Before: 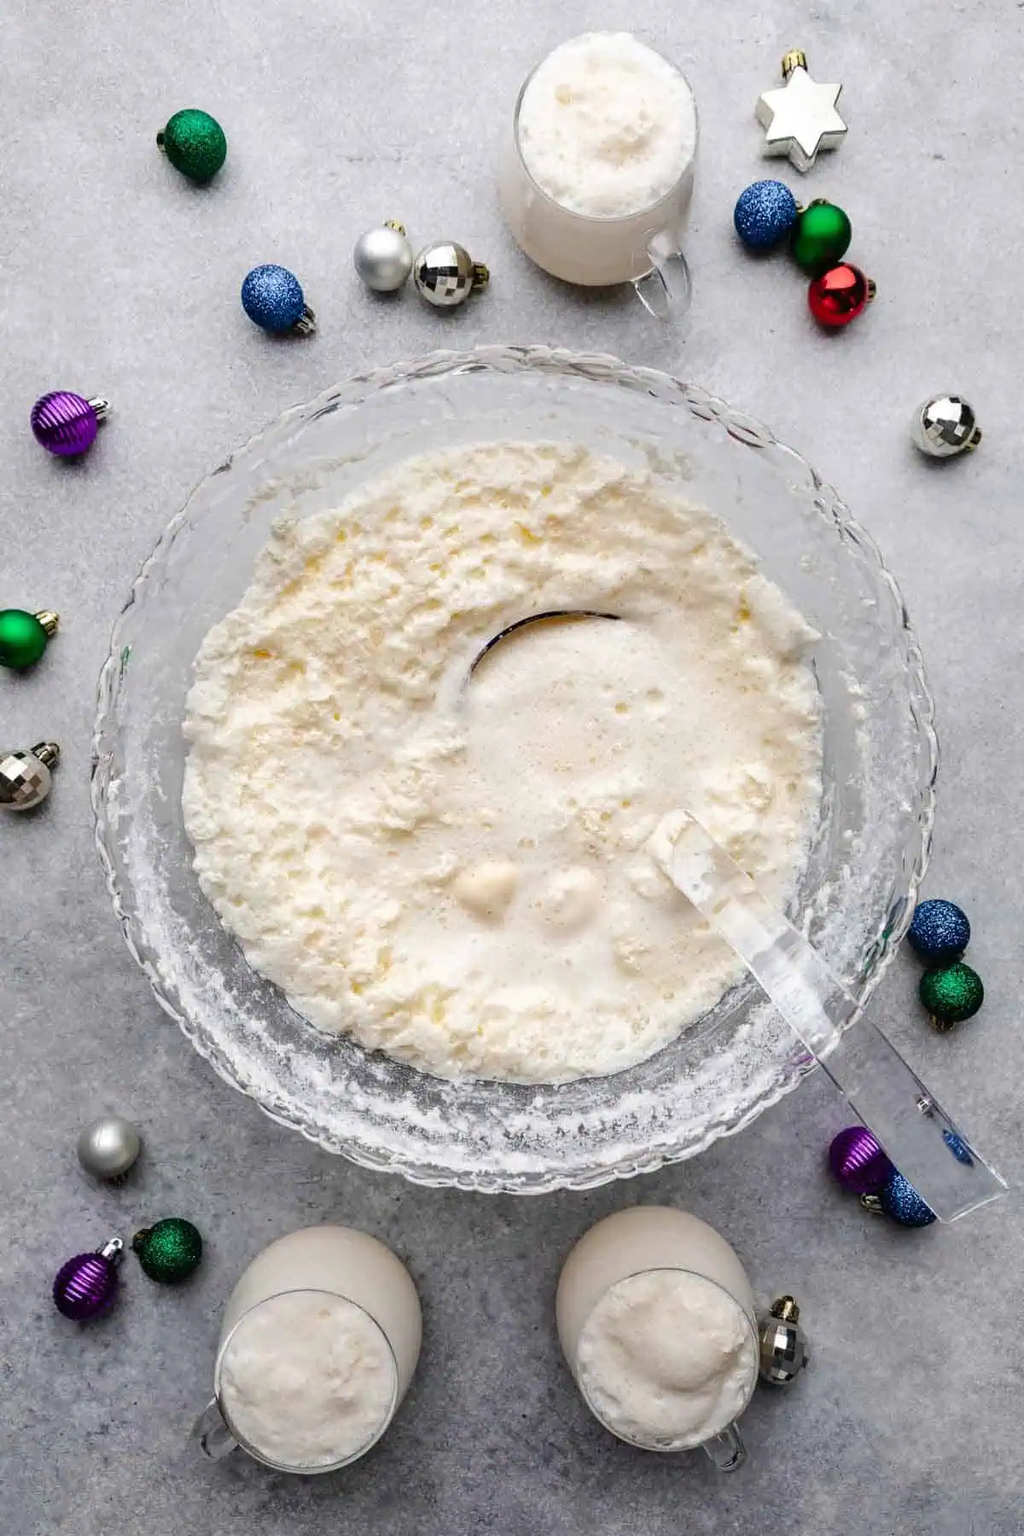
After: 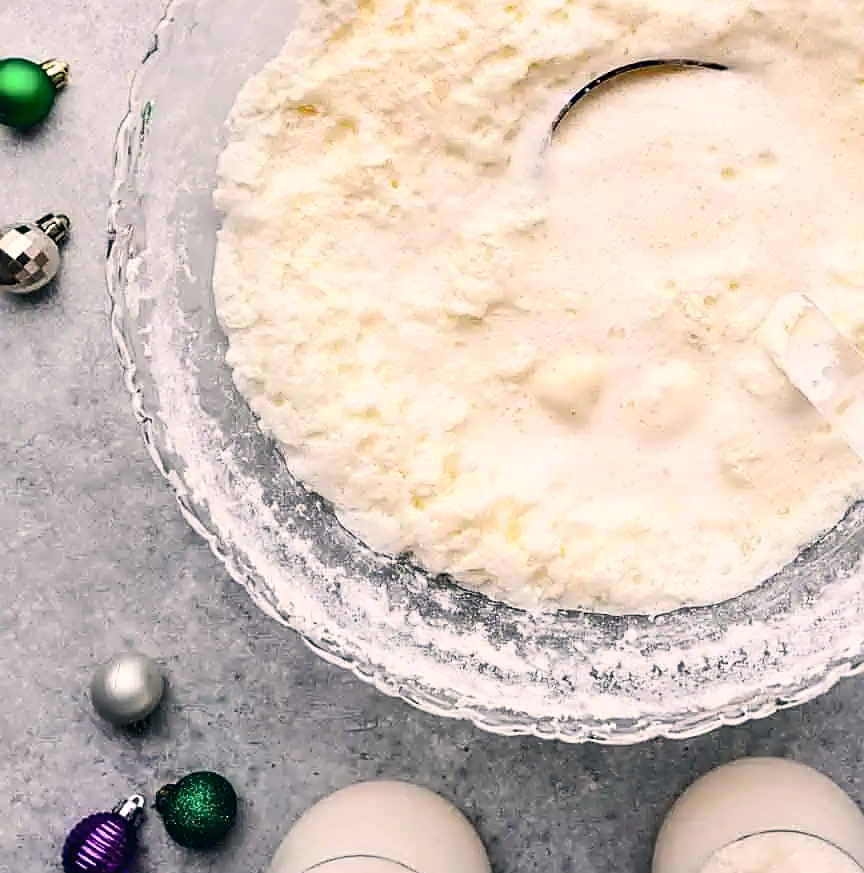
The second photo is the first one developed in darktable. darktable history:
crop: top 36.498%, right 27.964%, bottom 14.995%
contrast brightness saturation: contrast 0.24, brightness 0.09
color correction: highlights a* 5.38, highlights b* 5.3, shadows a* -4.26, shadows b* -5.11
sharpen: on, module defaults
